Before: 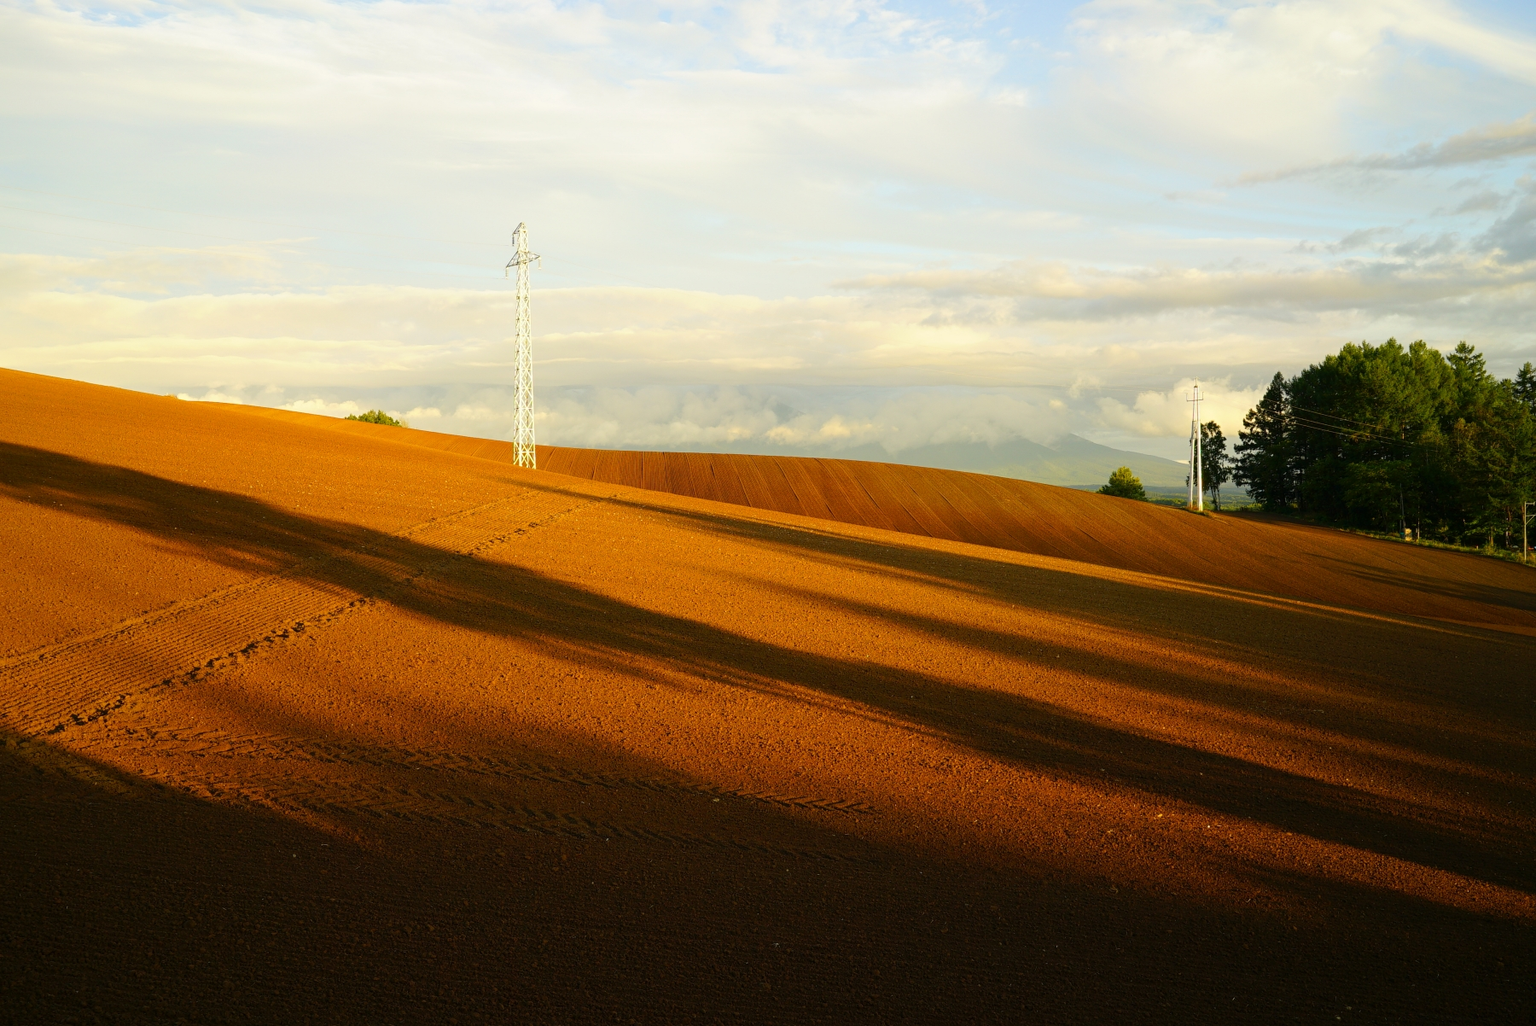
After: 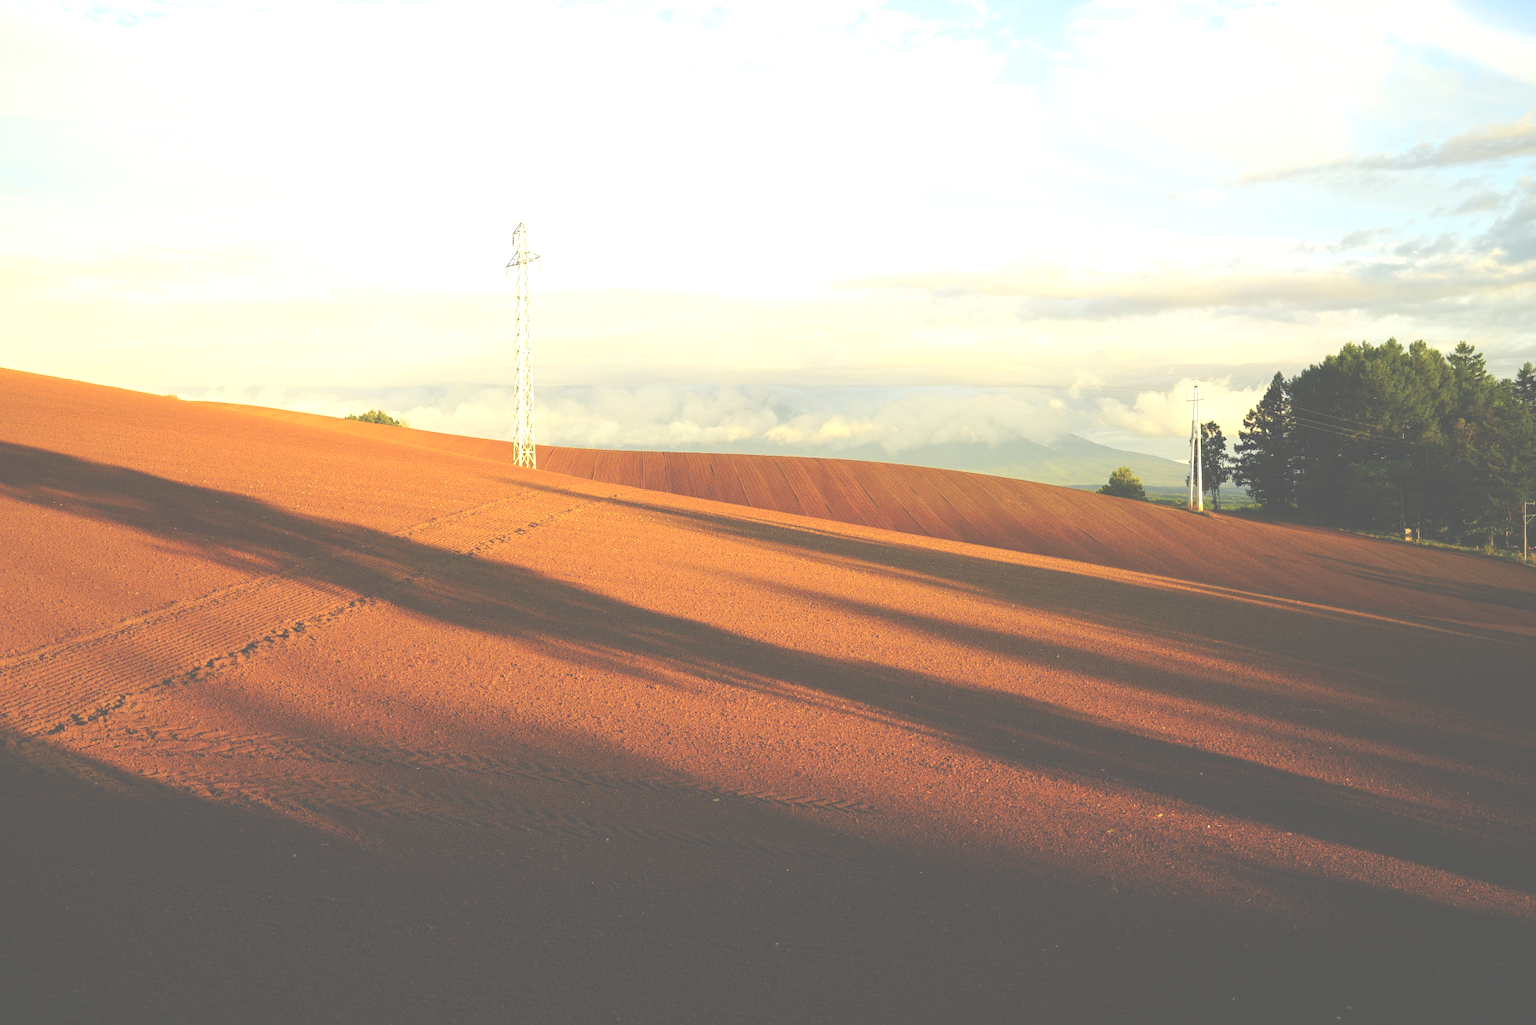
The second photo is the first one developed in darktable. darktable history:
exposure: black level correction -0.072, exposure 0.503 EV, compensate highlight preservation false
